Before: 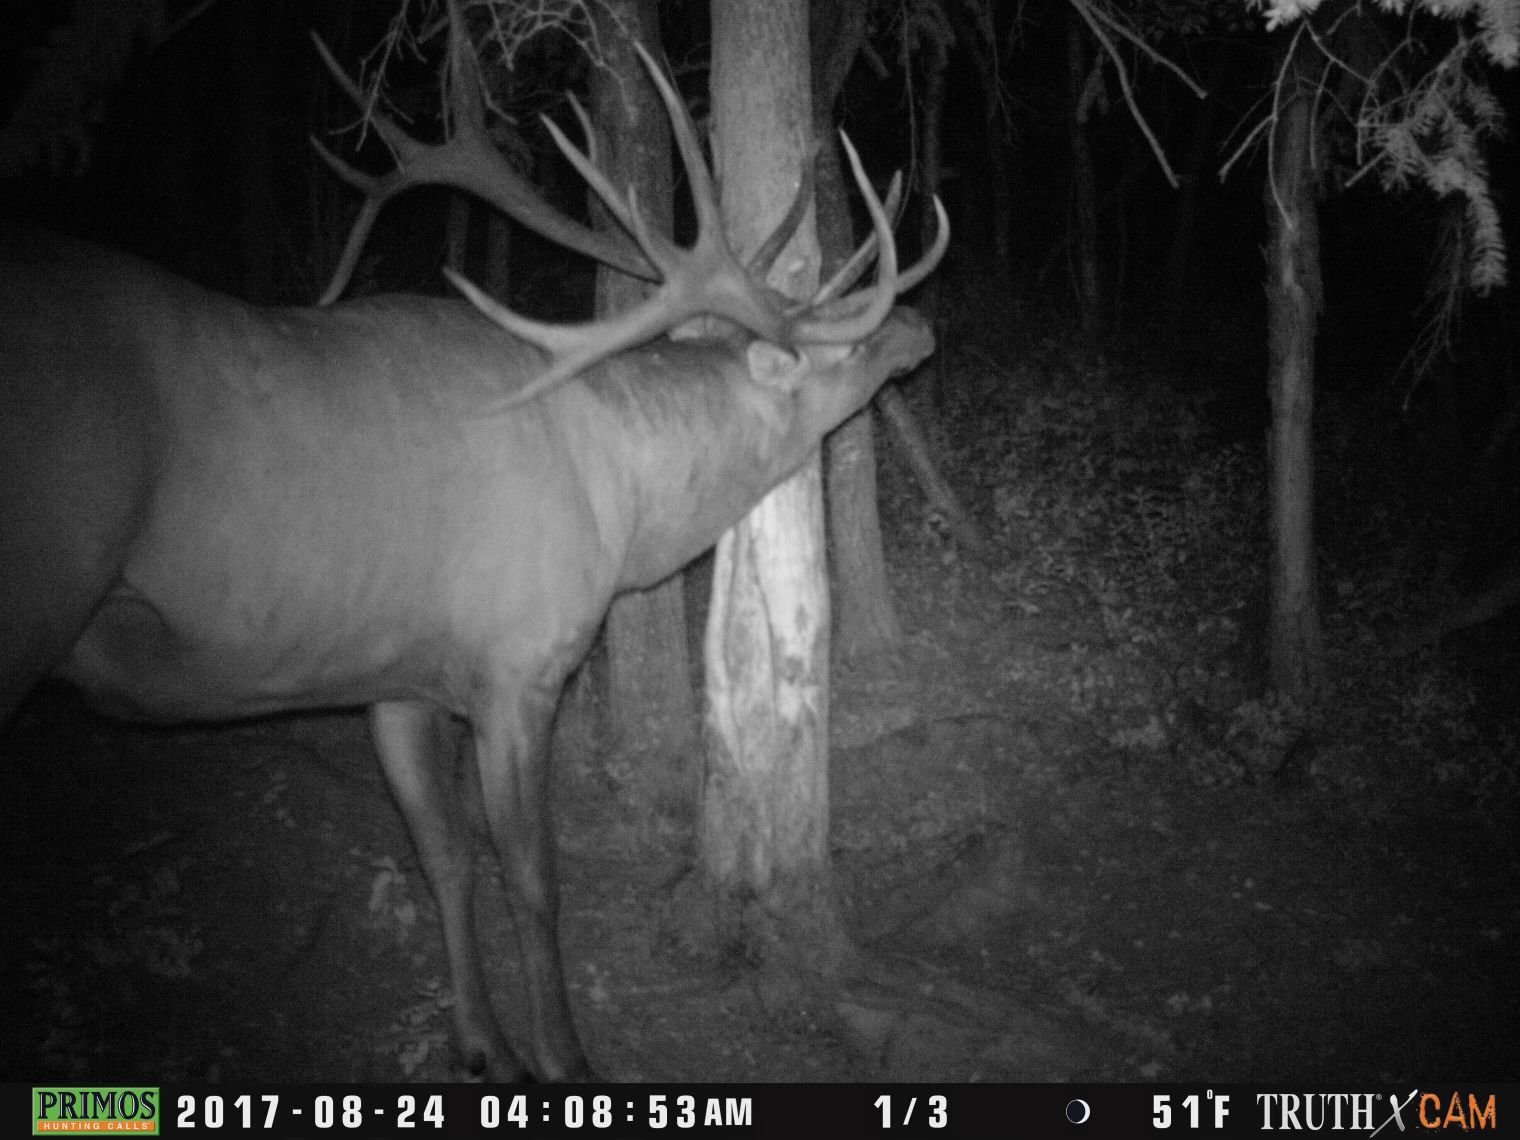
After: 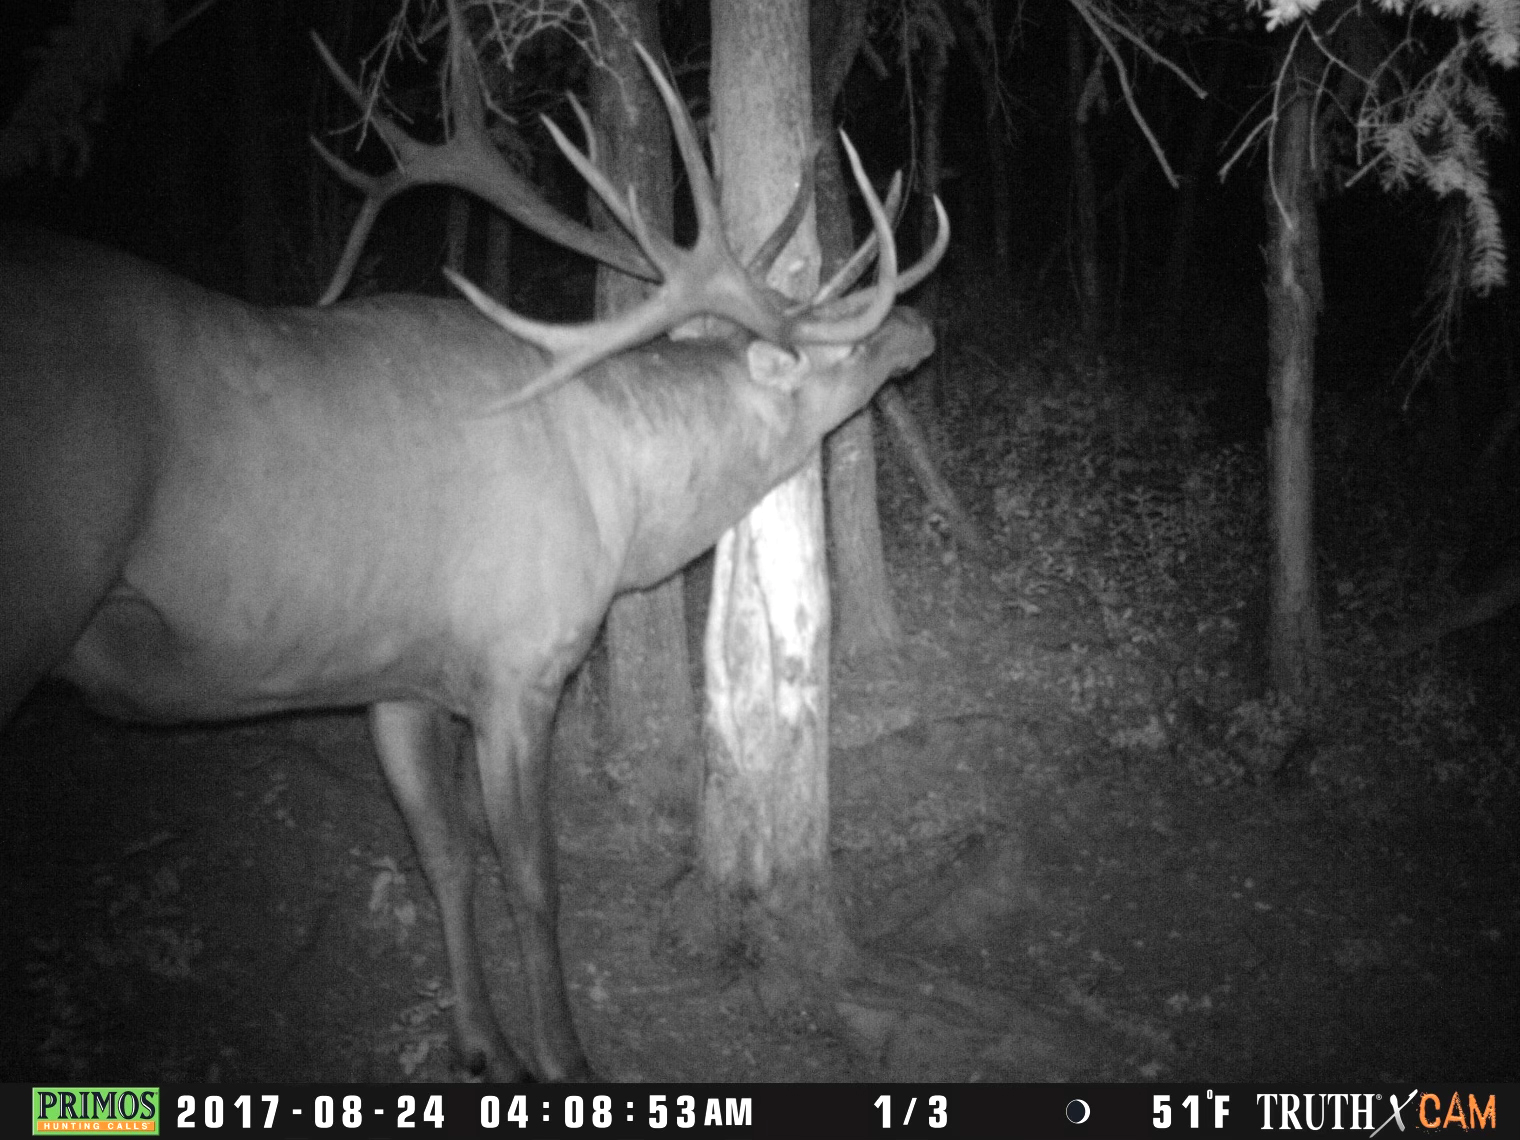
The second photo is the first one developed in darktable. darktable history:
exposure: exposure 0.659 EV, compensate highlight preservation false
